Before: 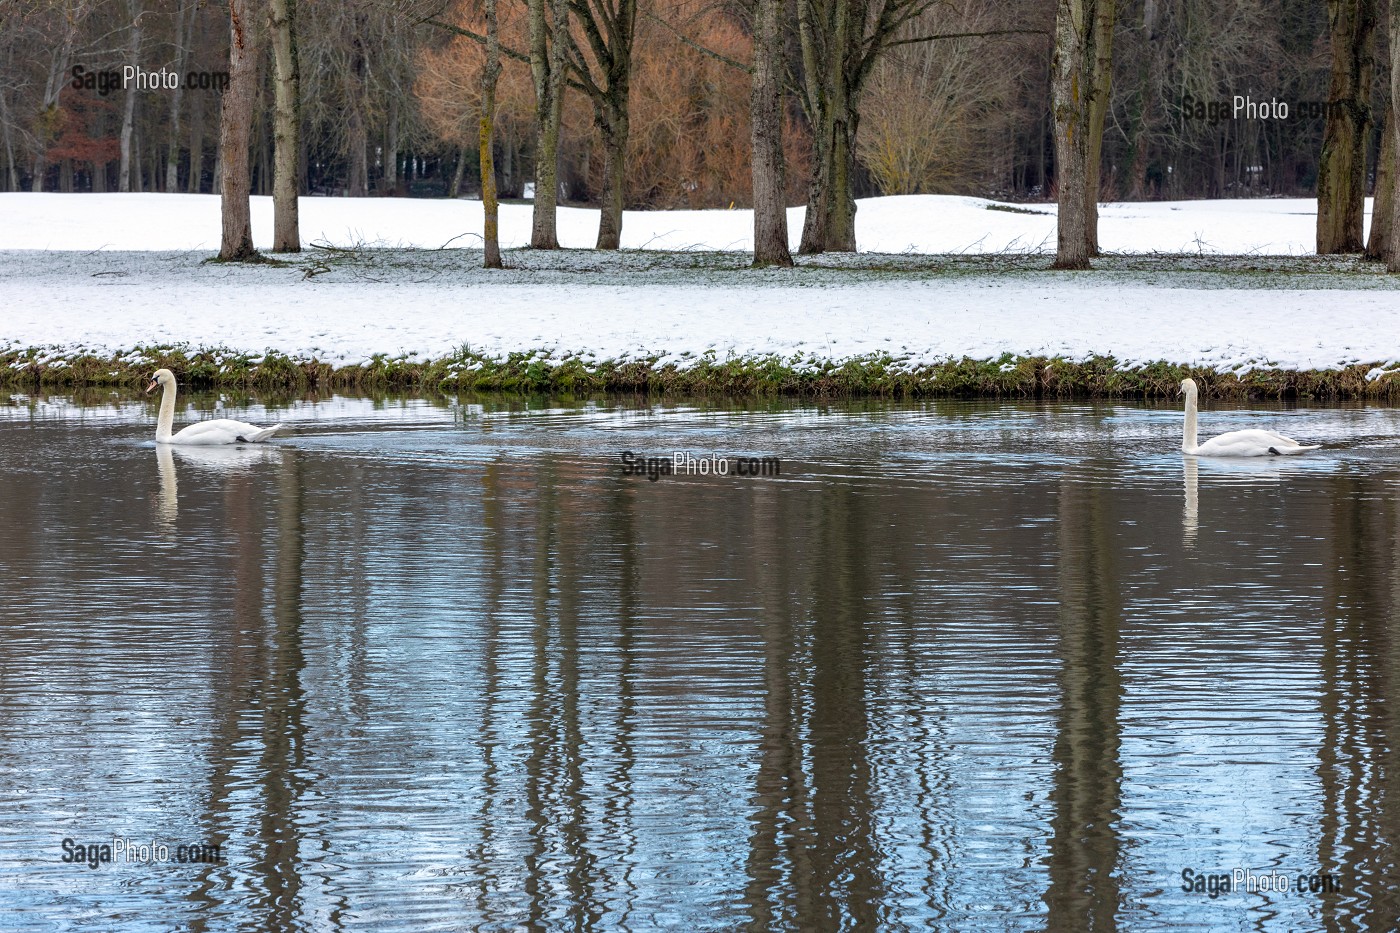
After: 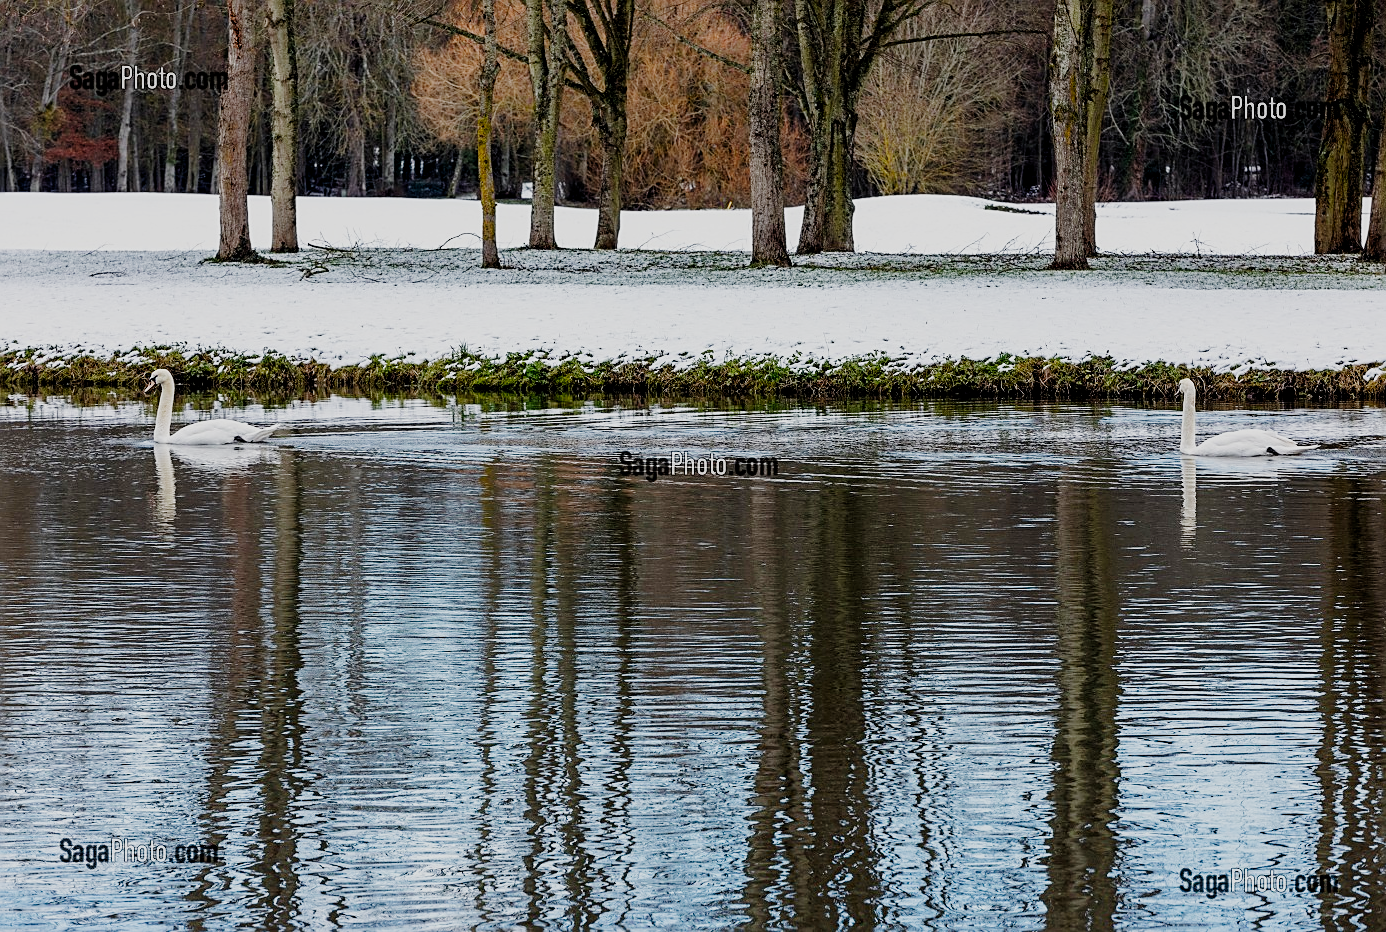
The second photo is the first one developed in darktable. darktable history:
sharpen: on, module defaults
crop: left 0.183%
tone curve: curves: ch0 [(0.021, 0) (0.104, 0.052) (0.496, 0.526) (0.737, 0.783) (1, 1)], preserve colors none
filmic rgb: black relative exposure -7.18 EV, white relative exposure 5.37 EV, threshold 2.99 EV, hardness 3.02, add noise in highlights 0, preserve chrominance no, color science v3 (2019), use custom middle-gray values true, contrast in highlights soft, enable highlight reconstruction true
